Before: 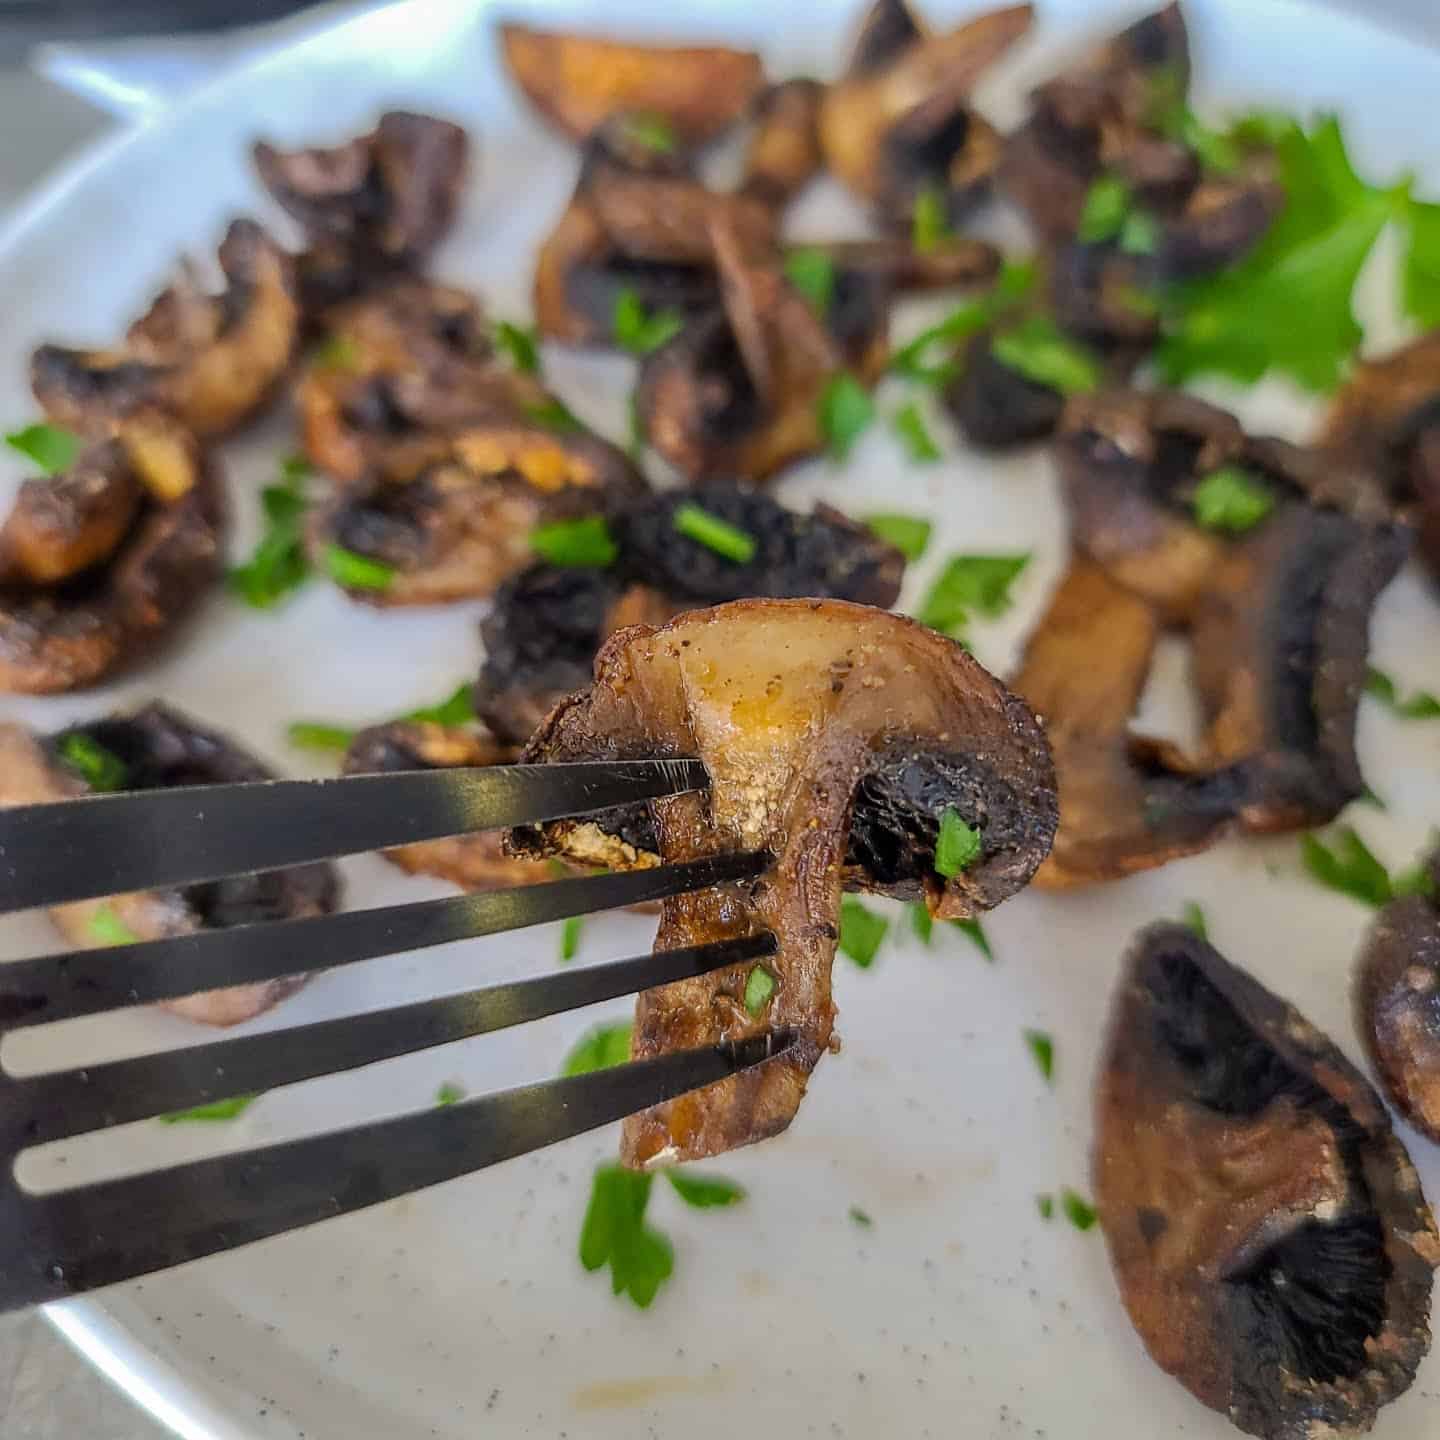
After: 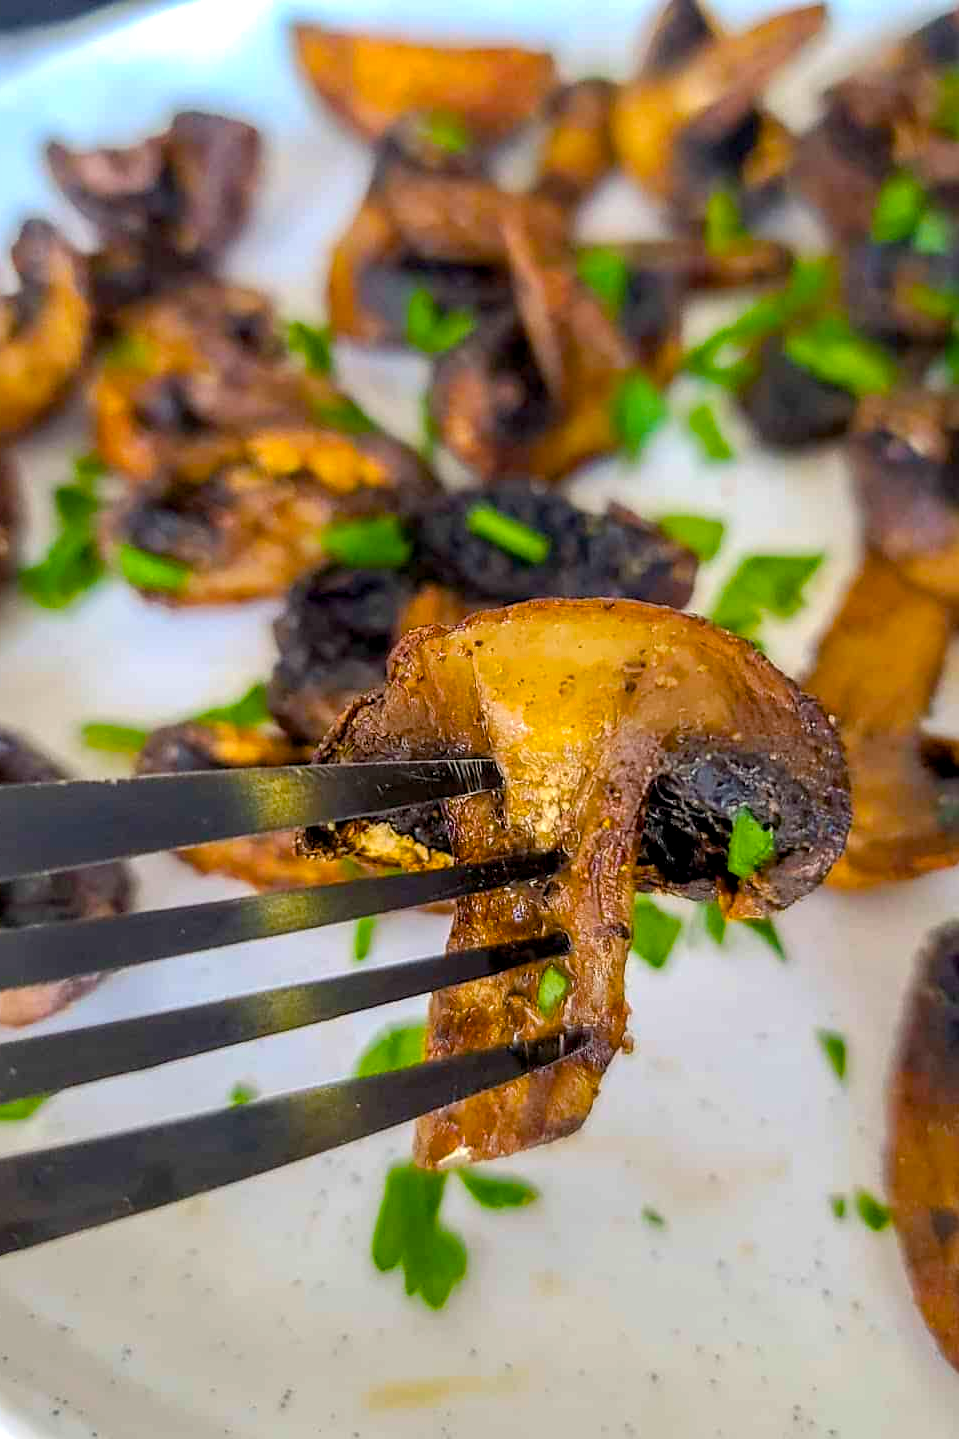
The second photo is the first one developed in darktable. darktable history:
exposure: black level correction 0.005, exposure 0.417 EV, compensate highlight preservation false
color balance rgb: perceptual saturation grading › global saturation 40%, global vibrance 15%
crop and rotate: left 14.385%, right 18.948%
